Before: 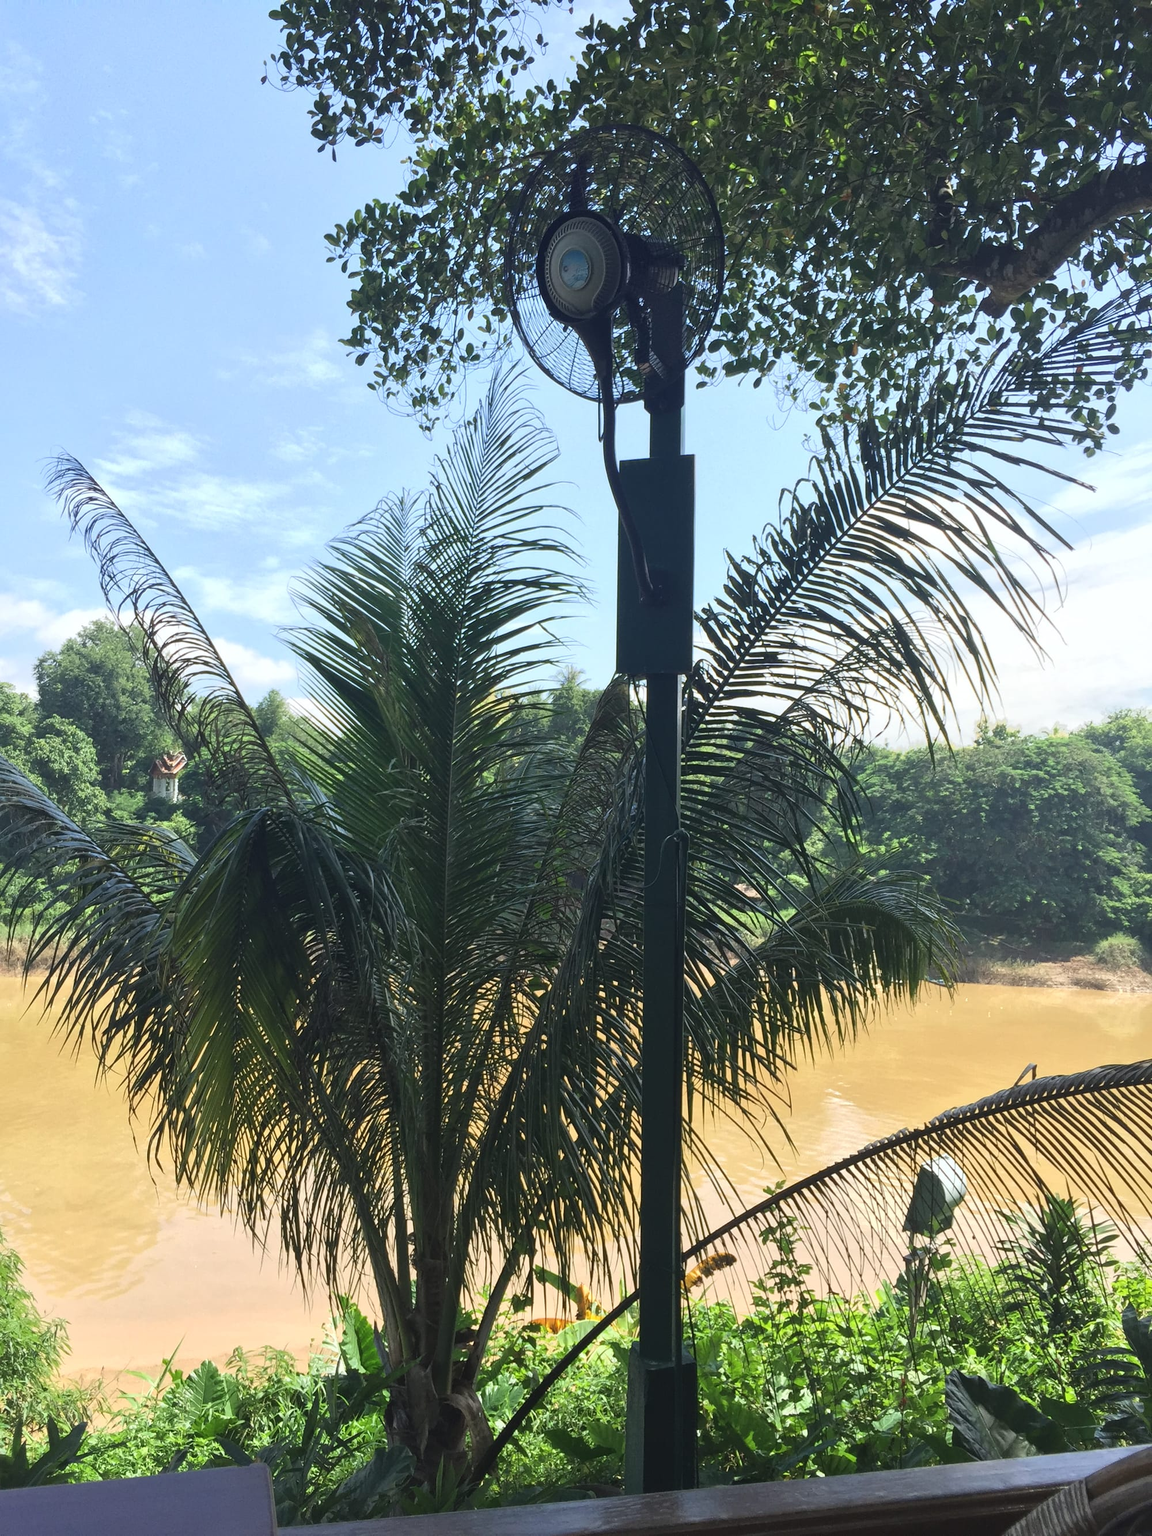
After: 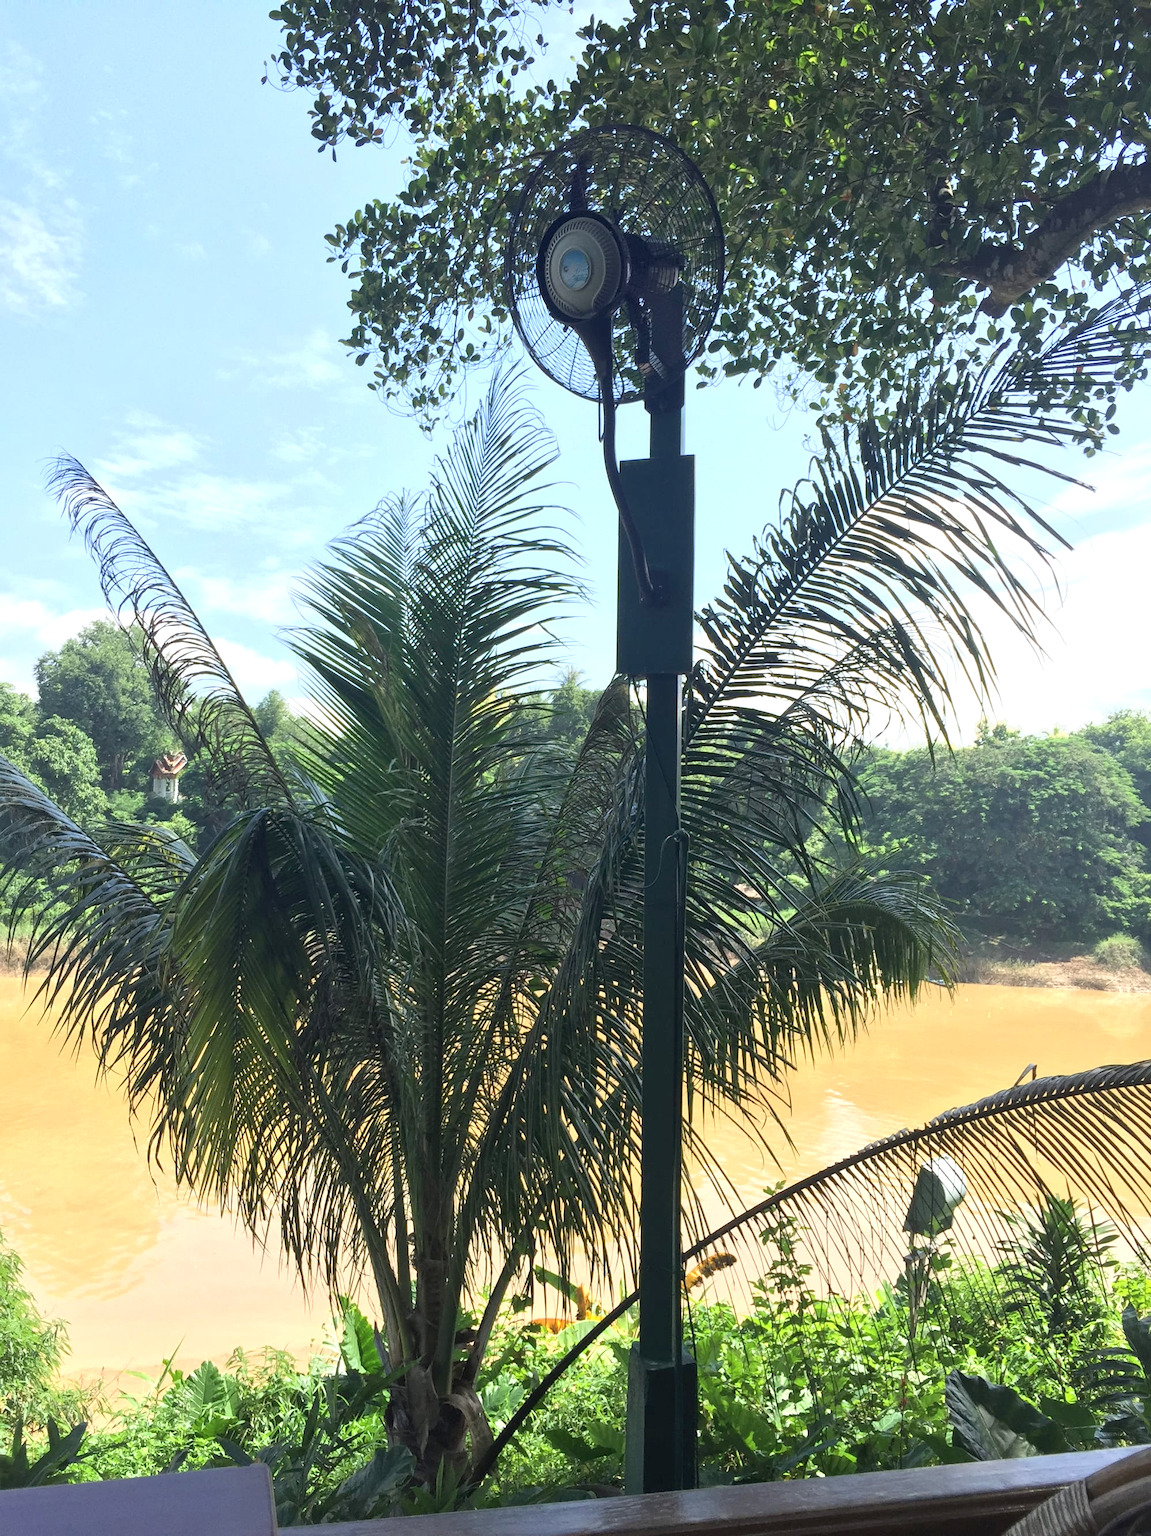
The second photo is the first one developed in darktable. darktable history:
contrast brightness saturation: contrast 0.05, brightness 0.061, saturation 0.005
exposure: black level correction 0.005, exposure 0.278 EV, compensate highlight preservation false
